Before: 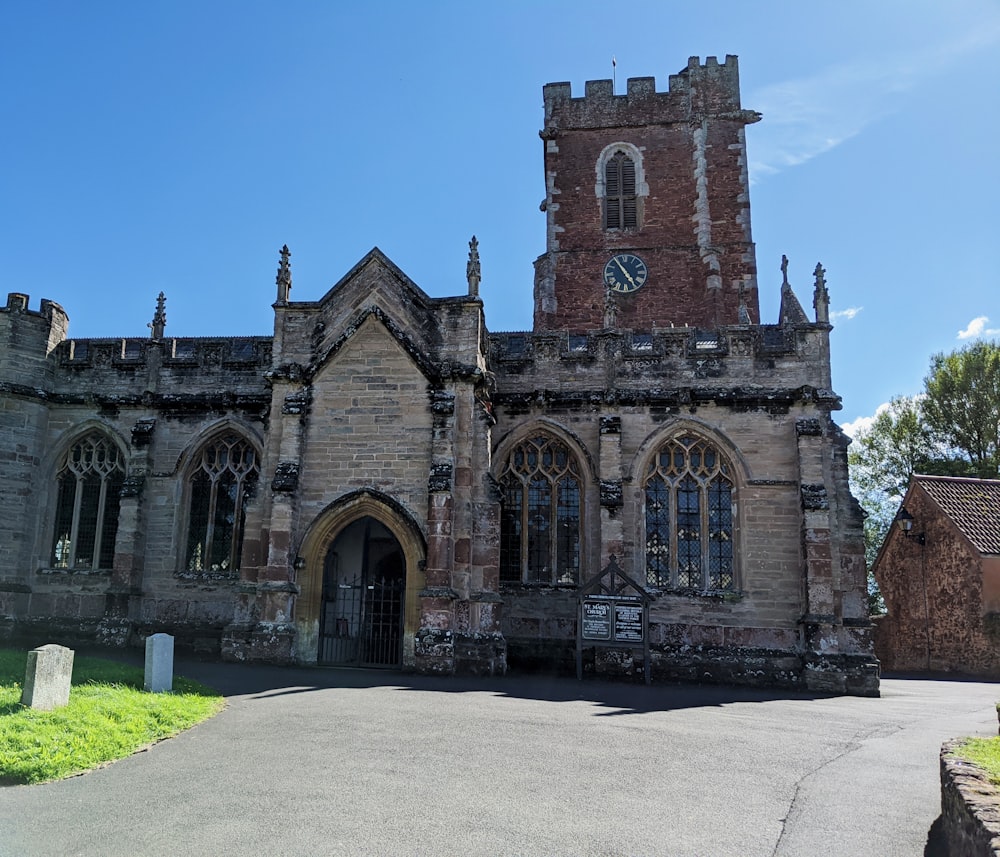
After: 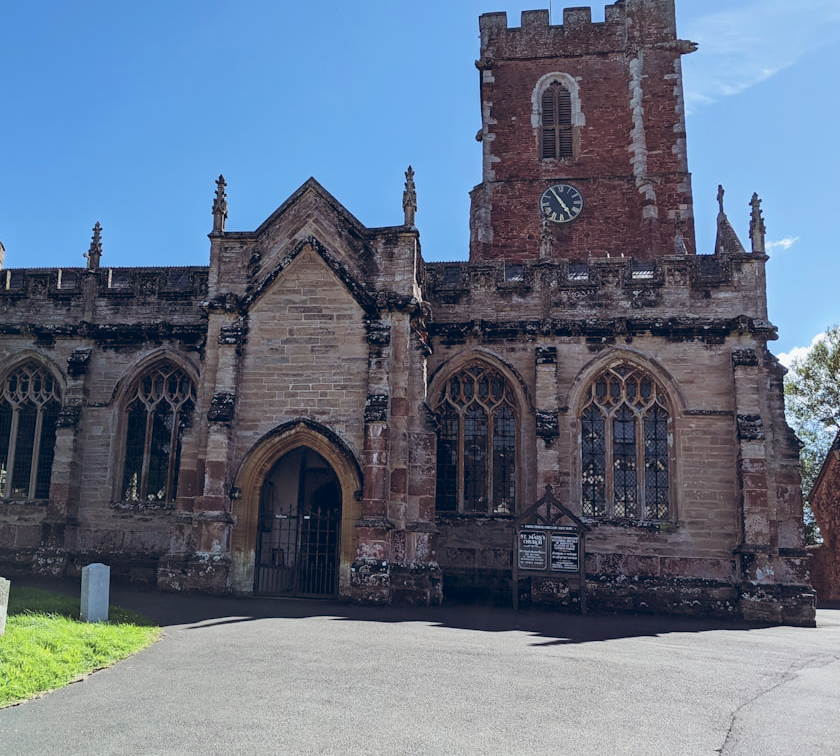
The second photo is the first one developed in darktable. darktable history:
color balance rgb: shadows lift › chroma 9.92%, shadows lift › hue 45.12°, power › luminance 3.26%, power › hue 231.93°, global offset › luminance 0.4%, global offset › chroma 0.21%, global offset › hue 255.02°
crop: left 6.446%, top 8.188%, right 9.538%, bottom 3.548%
